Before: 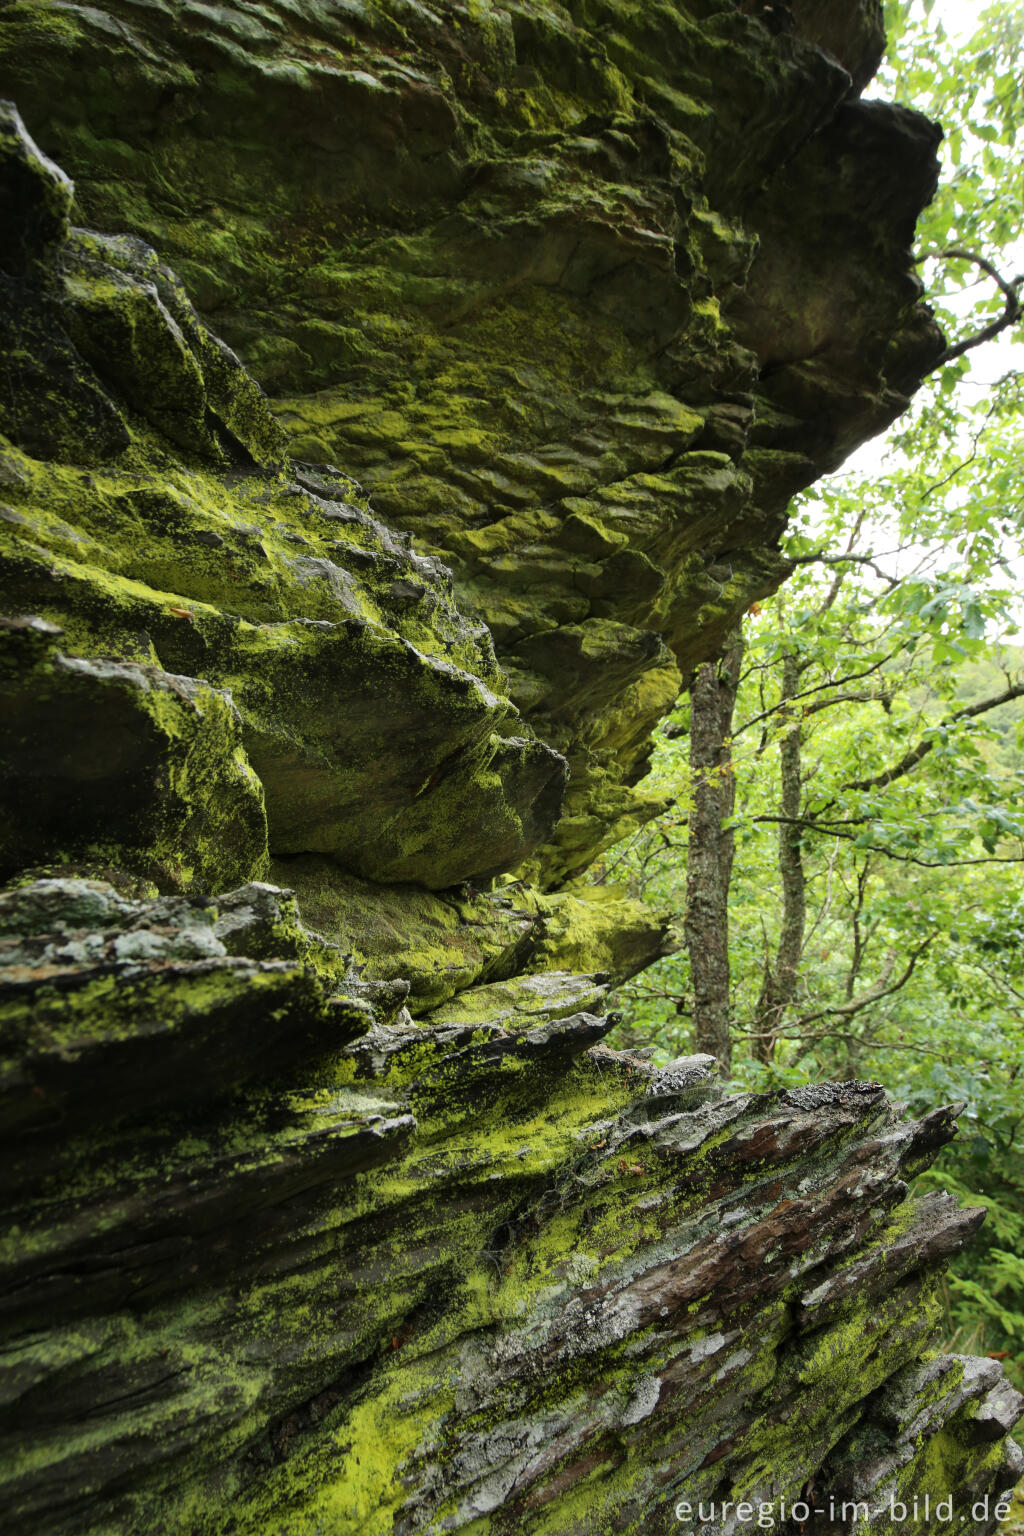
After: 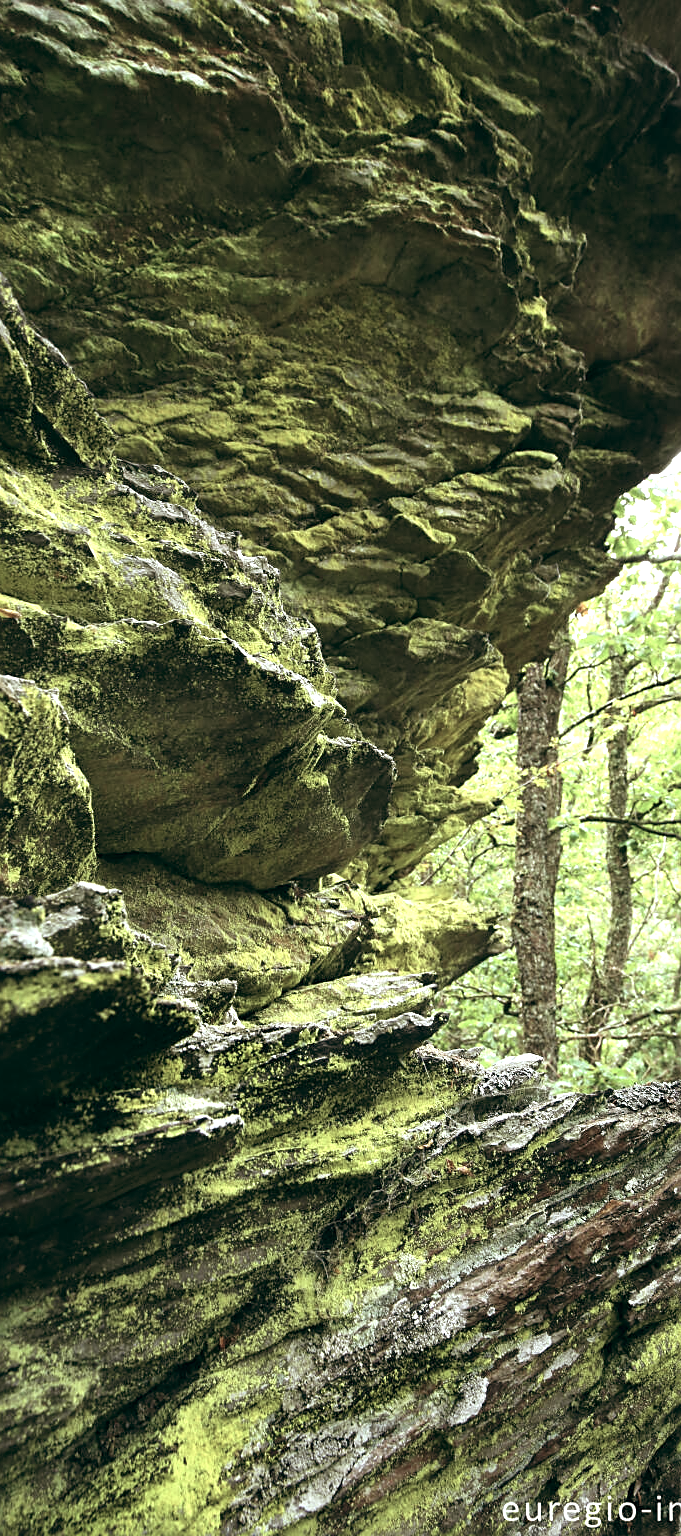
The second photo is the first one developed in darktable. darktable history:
exposure: black level correction 0, exposure 1 EV, compensate highlight preservation false
color balance: lift [1, 0.994, 1.002, 1.006], gamma [0.957, 1.081, 1.016, 0.919], gain [0.97, 0.972, 1.01, 1.028], input saturation 91.06%, output saturation 79.8%
crop: left 16.899%, right 16.556%
sharpen: on, module defaults
